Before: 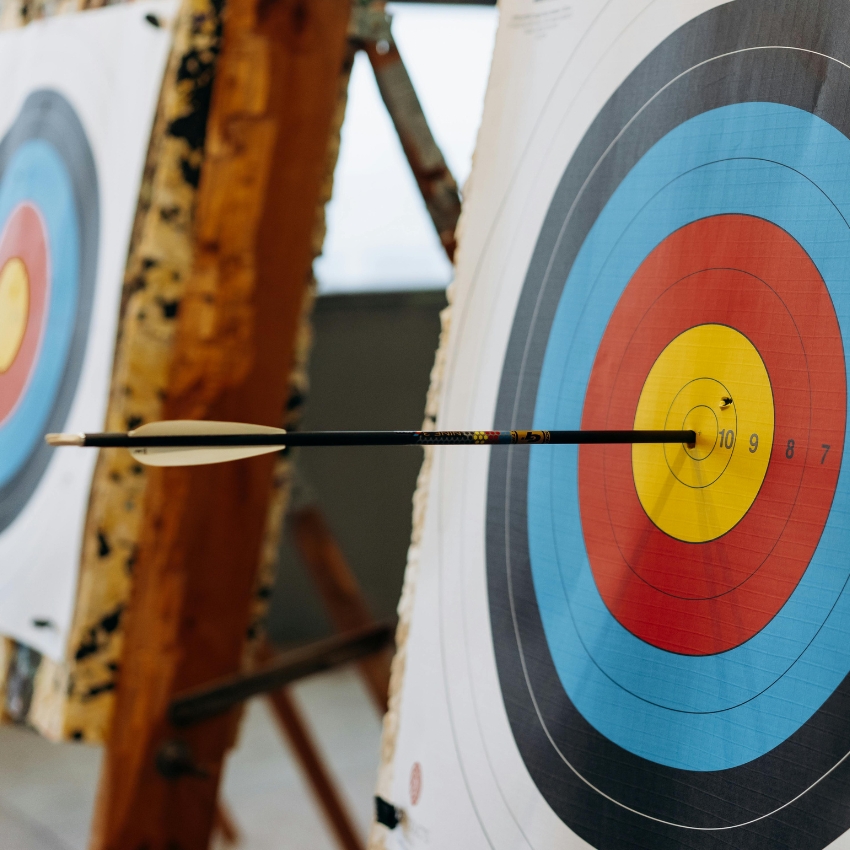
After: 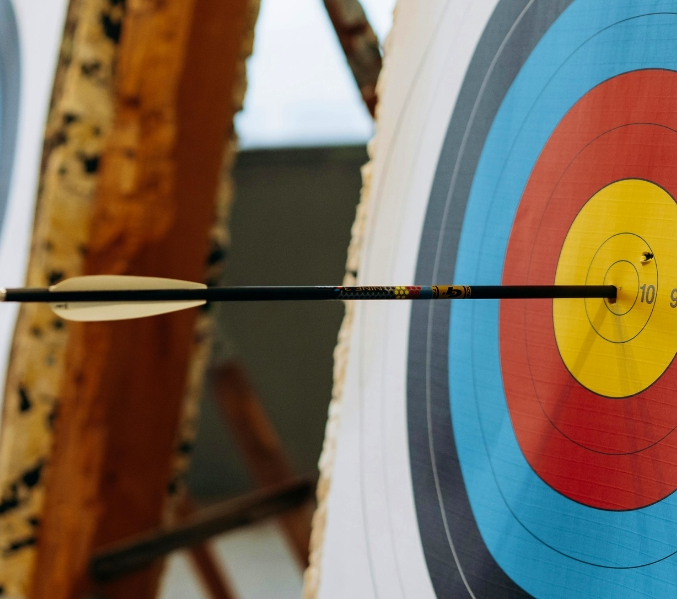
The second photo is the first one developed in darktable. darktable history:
crop: left 9.399%, top 17.065%, right 10.858%, bottom 12.377%
velvia: on, module defaults
